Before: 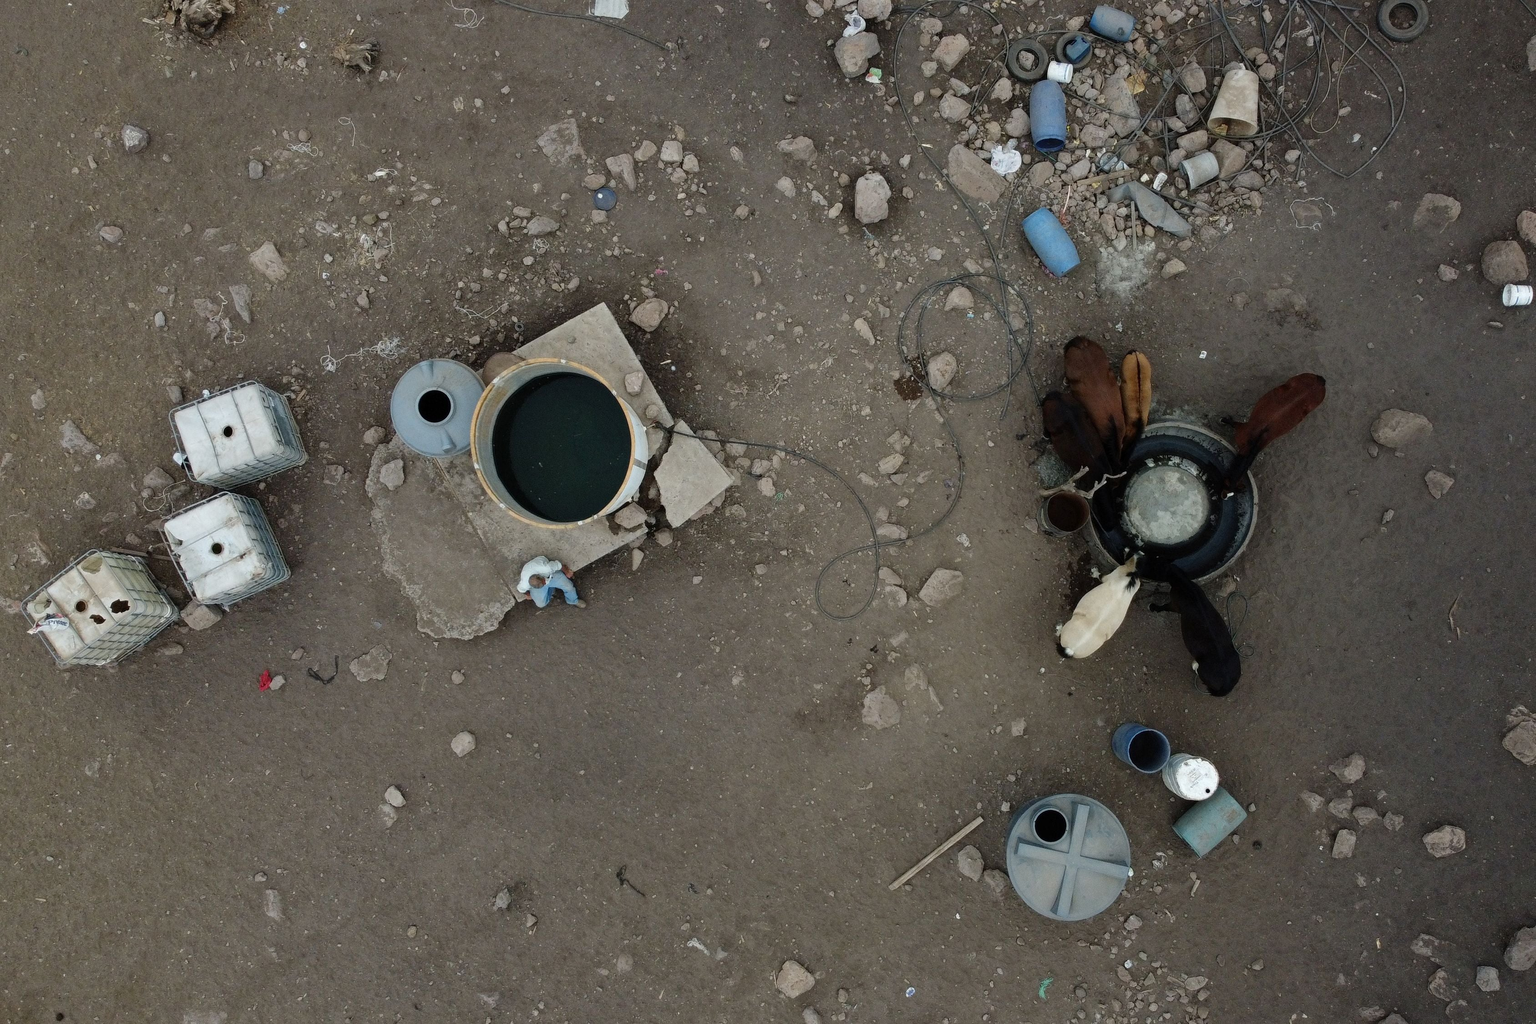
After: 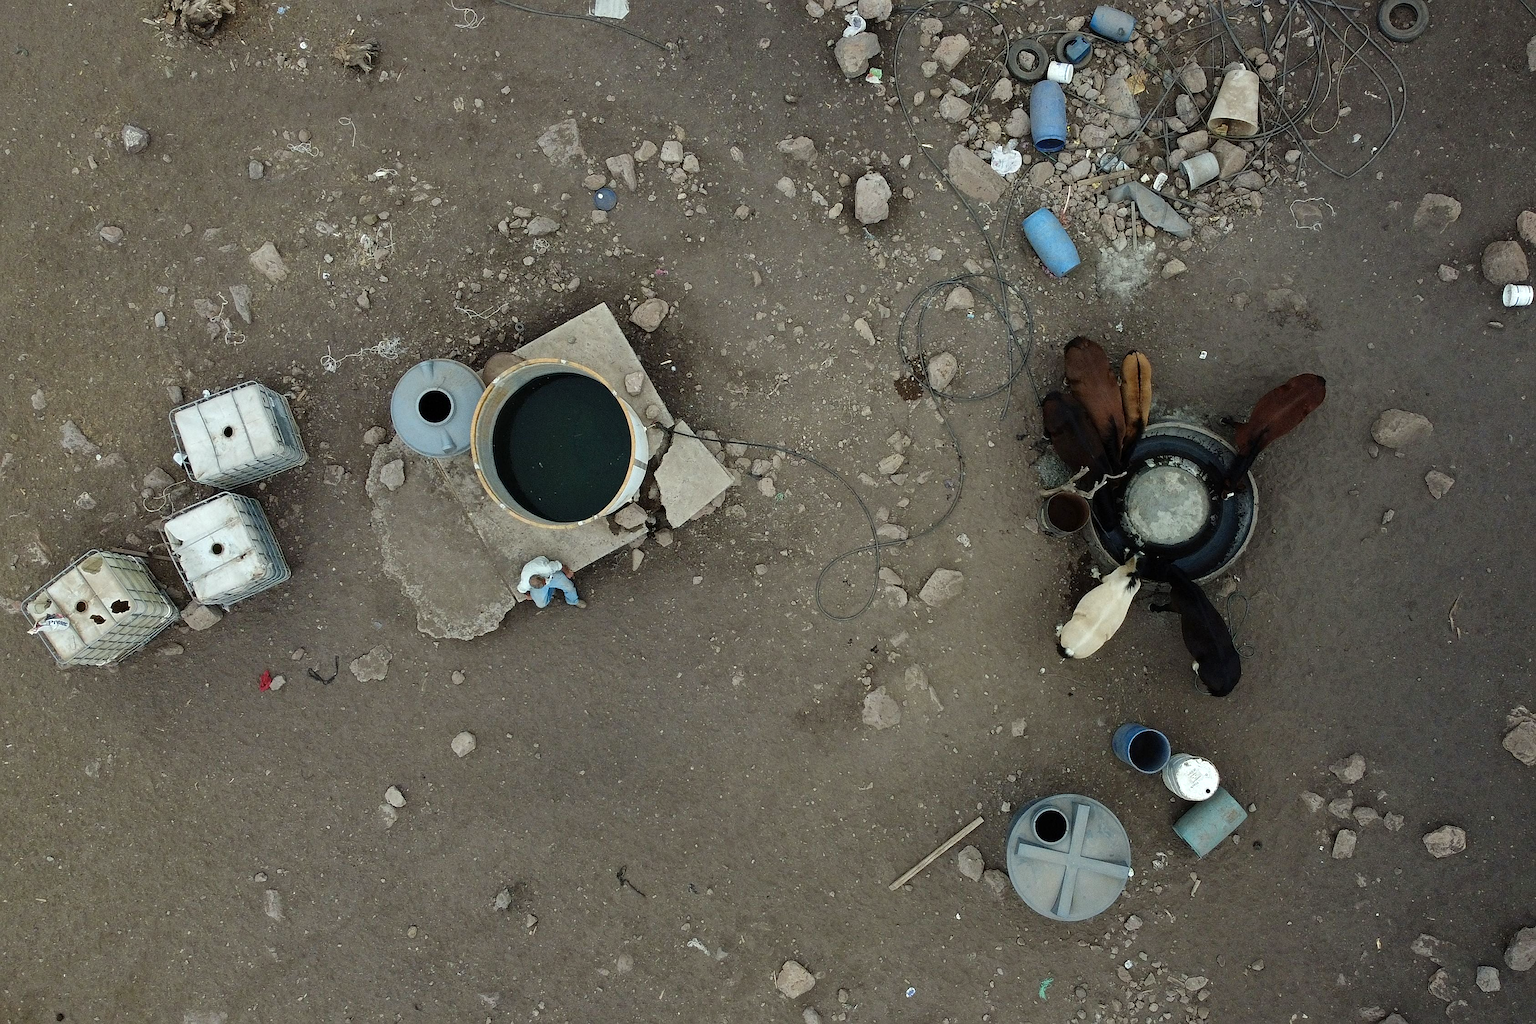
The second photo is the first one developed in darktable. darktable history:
sharpen: on, module defaults
color zones: curves: ch0 [(0.068, 0.464) (0.25, 0.5) (0.48, 0.508) (0.75, 0.536) (0.886, 0.476) (0.967, 0.456)]; ch1 [(0.066, 0.456) (0.25, 0.5) (0.616, 0.508) (0.746, 0.56) (0.934, 0.444)], mix 40.2%
color correction: highlights a* -2.52, highlights b* 2.26
exposure: exposure 0.205 EV, compensate highlight preservation false
